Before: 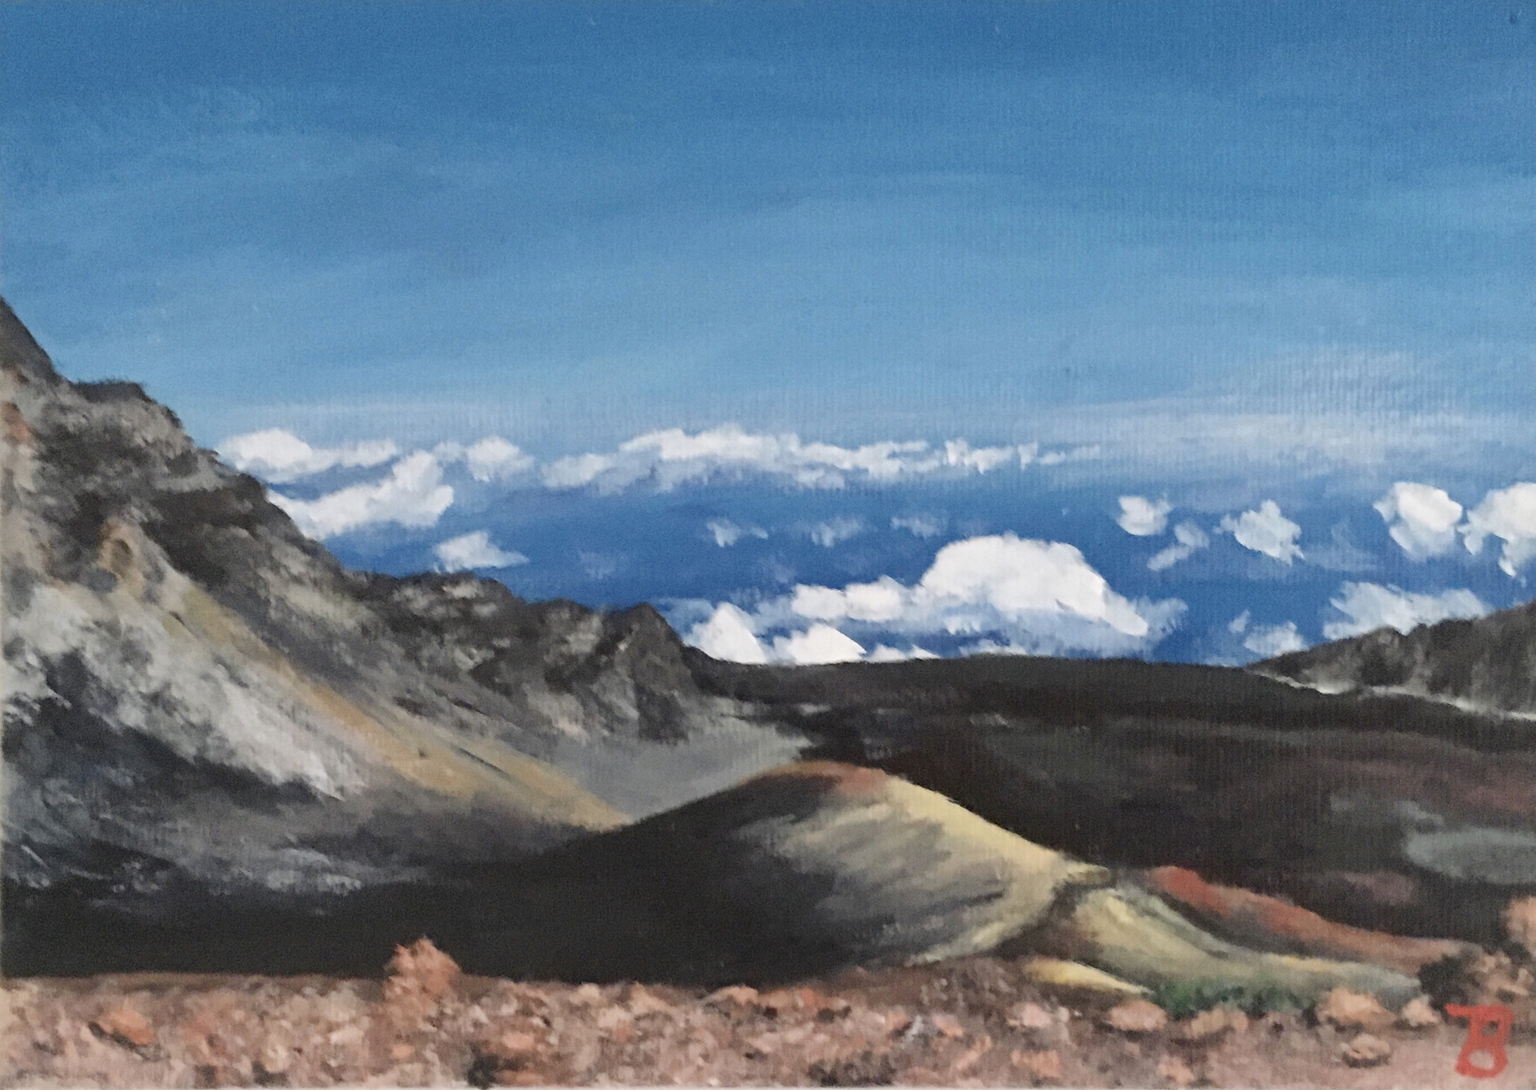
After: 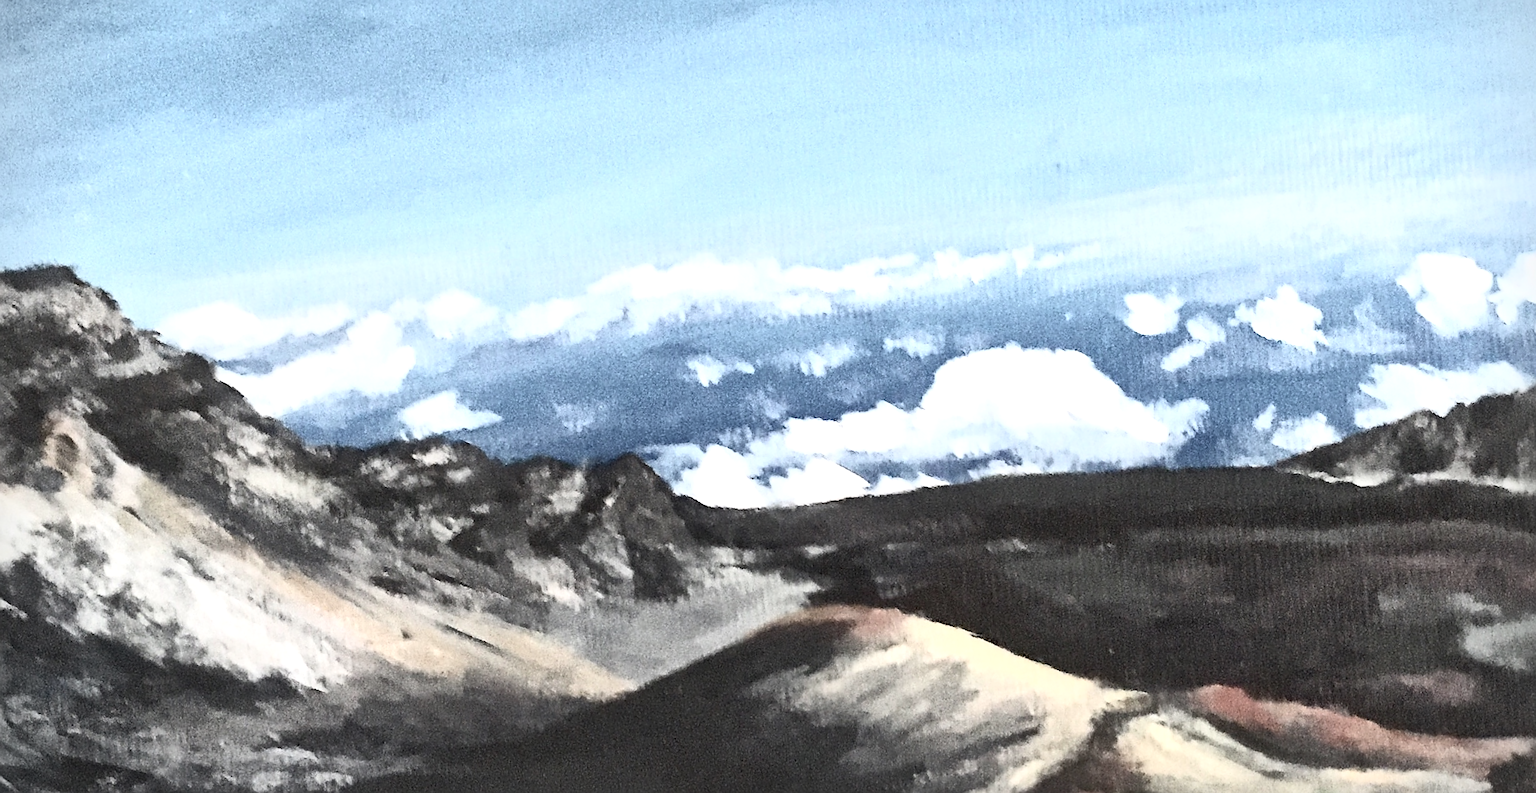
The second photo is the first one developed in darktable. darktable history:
vignetting: fall-off start 91.19%
tone equalizer: -8 EV -0.001 EV, -7 EV 0.001 EV, -6 EV -0.002 EV, -5 EV -0.003 EV, -4 EV -0.062 EV, -3 EV -0.222 EV, -2 EV -0.267 EV, -1 EV 0.105 EV, +0 EV 0.303 EV
sharpen: radius 1.4, amount 1.25, threshold 0.7
contrast brightness saturation: contrast 0.57, brightness 0.57, saturation -0.34
local contrast: mode bilateral grid, contrast 20, coarseness 50, detail 171%, midtone range 0.2
crop and rotate: left 1.814%, top 12.818%, right 0.25%, bottom 9.225%
rotate and perspective: rotation -5°, crop left 0.05, crop right 0.952, crop top 0.11, crop bottom 0.89
